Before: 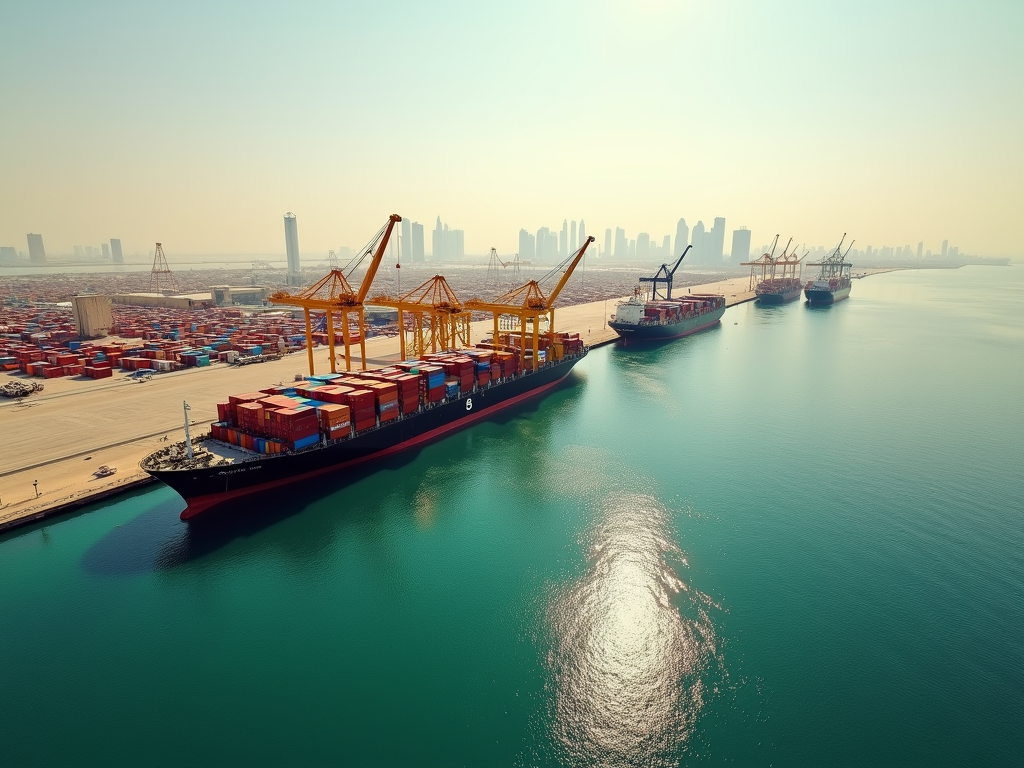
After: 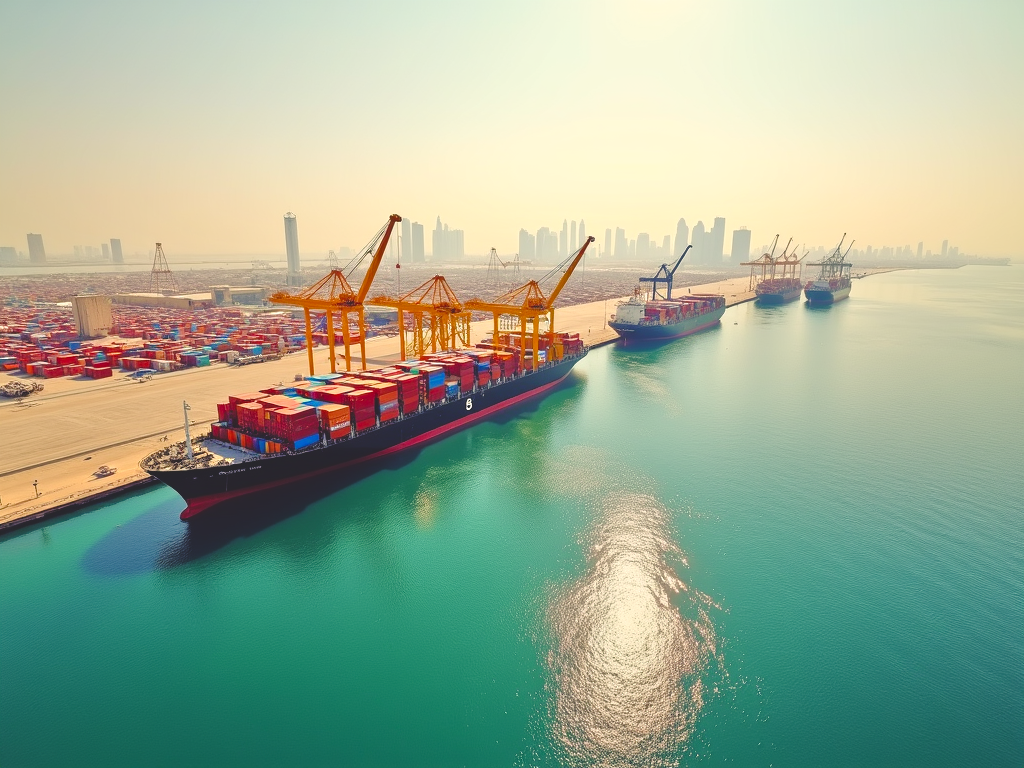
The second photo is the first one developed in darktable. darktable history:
color balance rgb: shadows lift › chroma 2%, shadows lift › hue 247.2°, power › chroma 0.3%, power › hue 25.2°, highlights gain › chroma 3%, highlights gain › hue 60°, global offset › luminance 2%, perceptual saturation grading › global saturation 20%, perceptual saturation grading › highlights -20%, perceptual saturation grading › shadows 30%
tone equalizer: -7 EV 0.15 EV, -6 EV 0.6 EV, -5 EV 1.15 EV, -4 EV 1.33 EV, -3 EV 1.15 EV, -2 EV 0.6 EV, -1 EV 0.15 EV, mask exposure compensation -0.5 EV
white balance: red 0.982, blue 1.018
